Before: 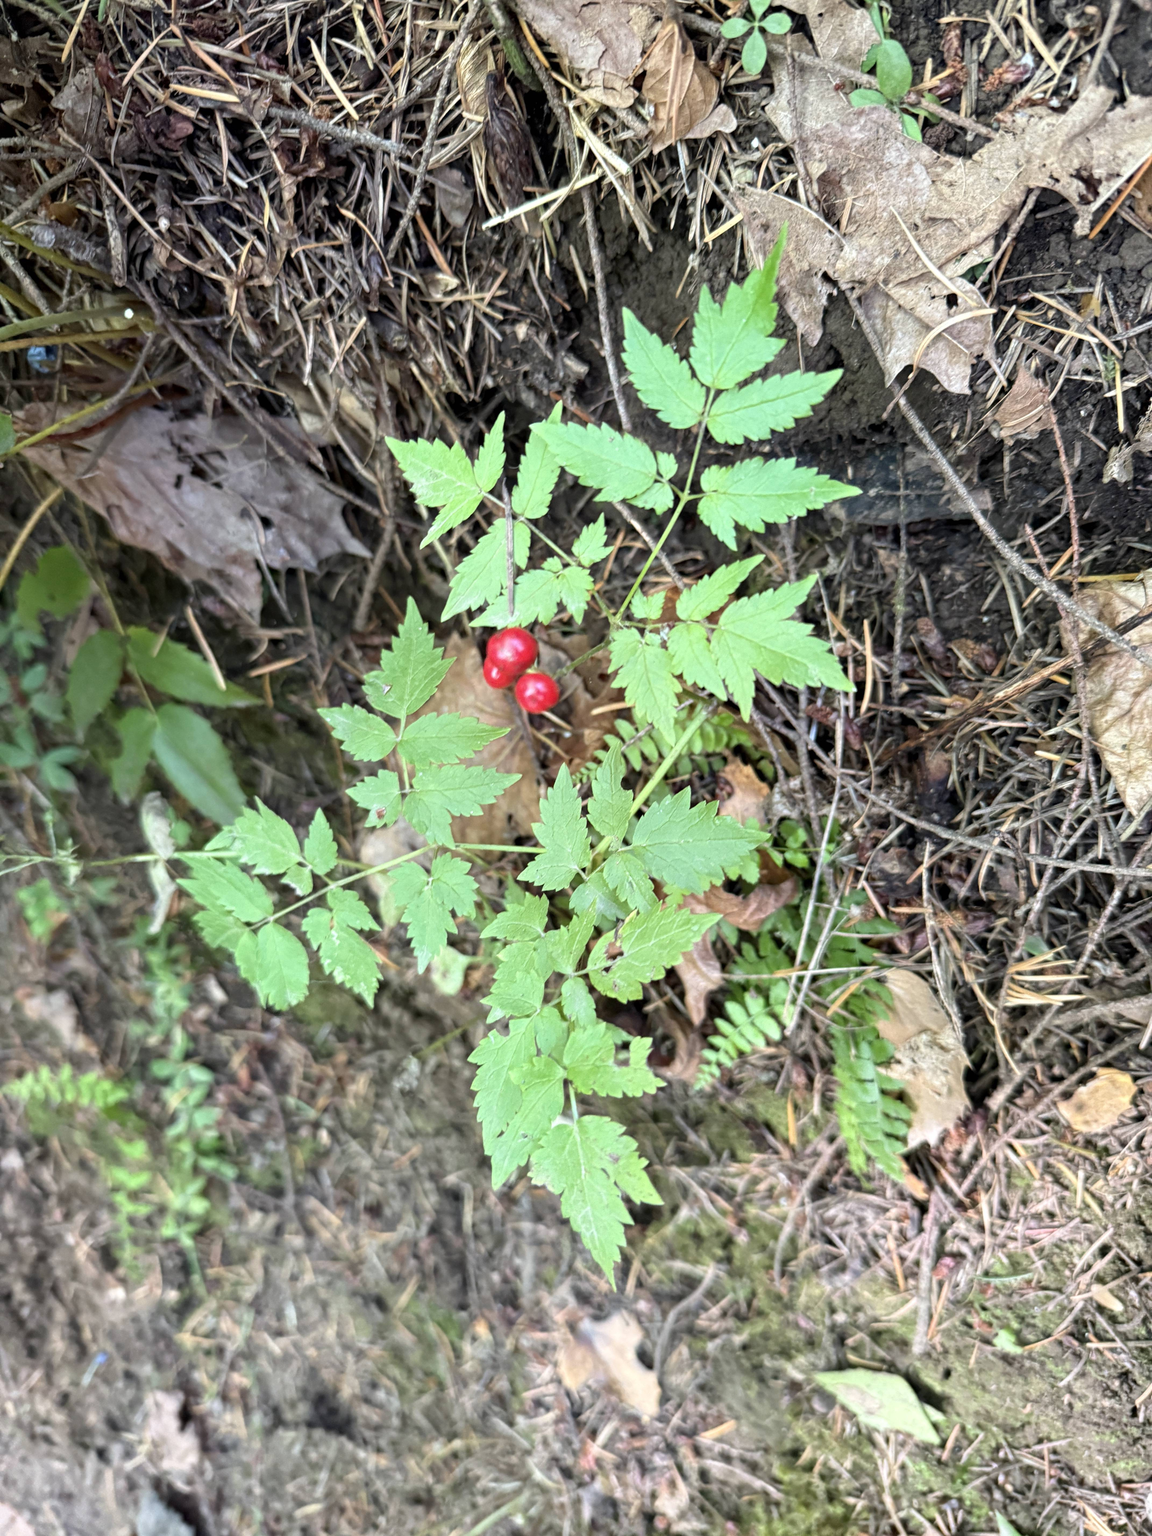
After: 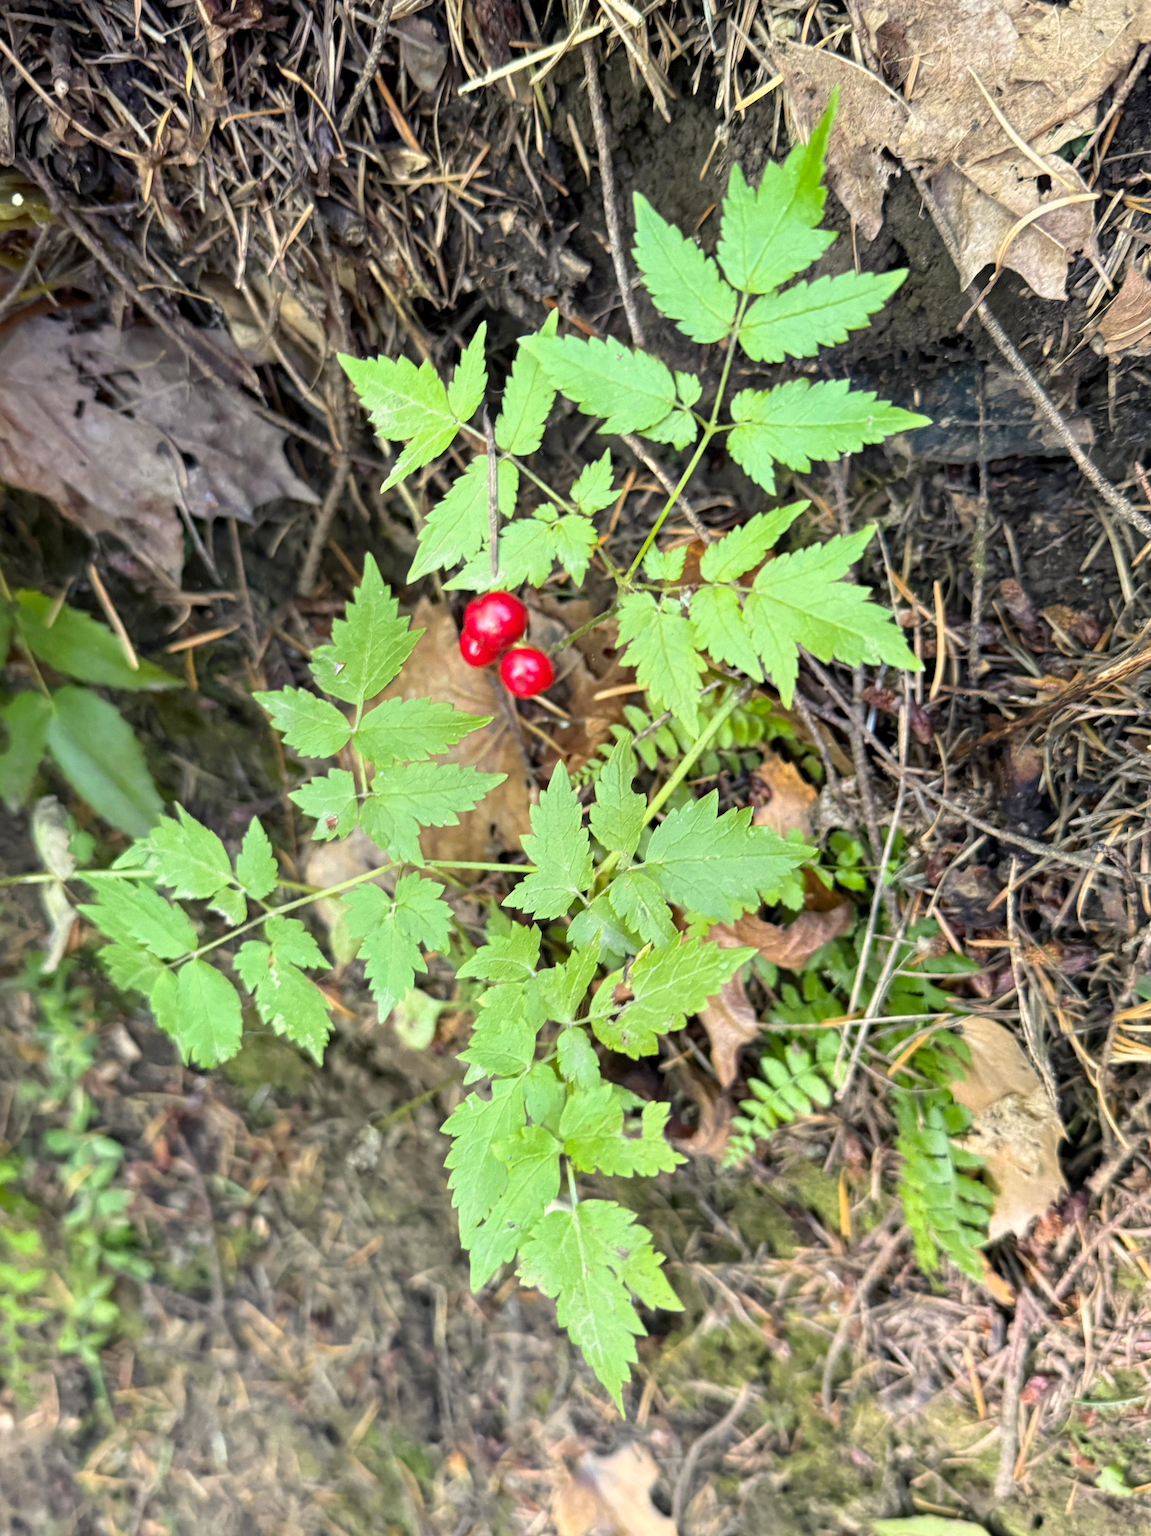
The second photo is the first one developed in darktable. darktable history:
crop and rotate: left 10.012%, top 10.017%, right 9.842%, bottom 9.793%
color balance rgb: highlights gain › chroma 3.038%, highlights gain › hue 76.63°, perceptual saturation grading › global saturation 30.419%, global vibrance 0.336%
